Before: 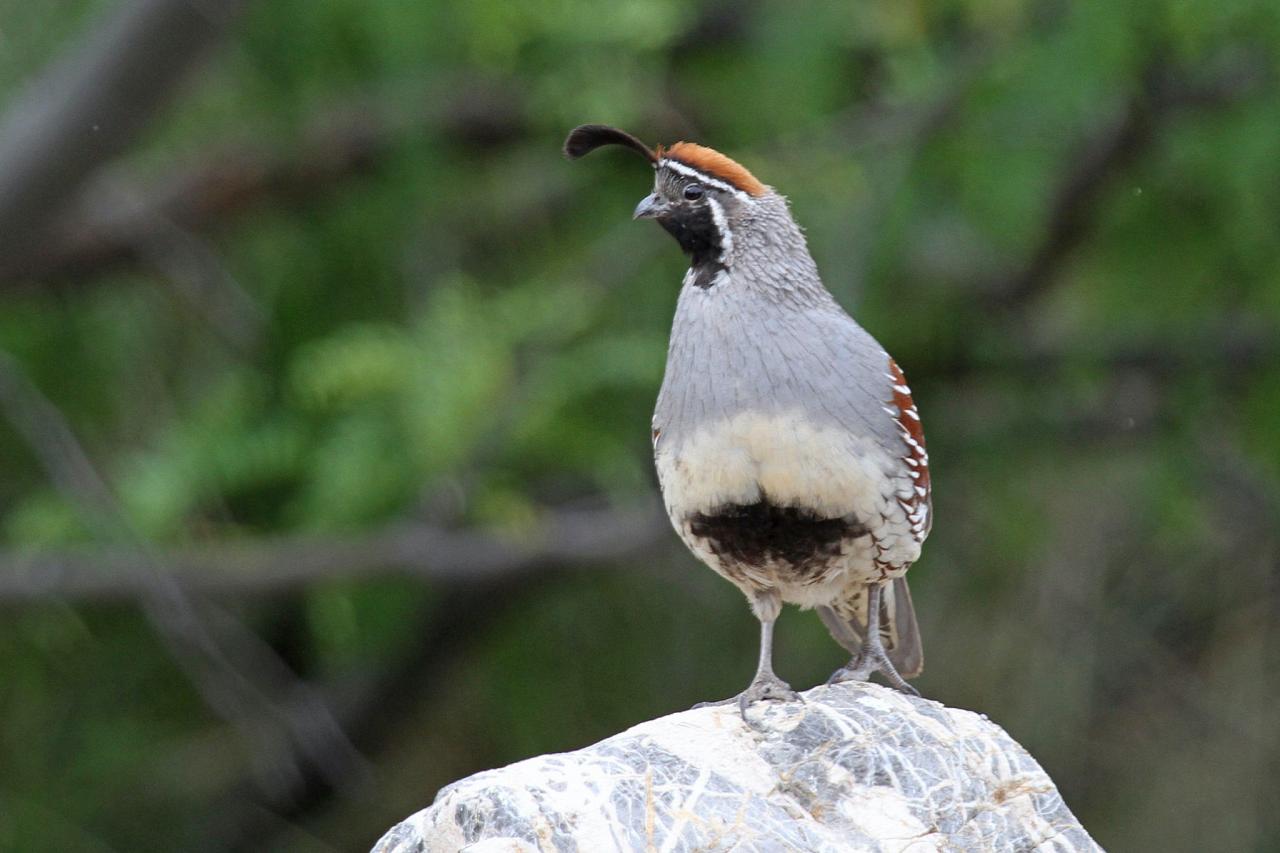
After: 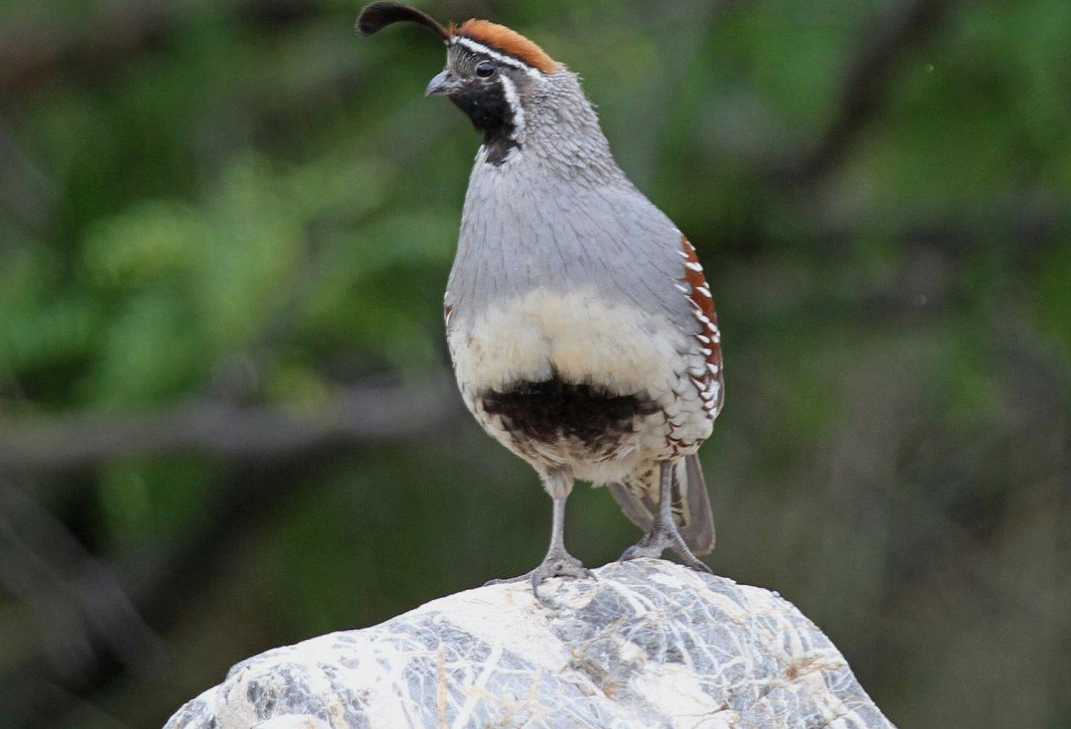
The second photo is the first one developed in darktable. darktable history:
crop: left 16.314%, top 14.48%
exposure: exposure -0.208 EV, compensate highlight preservation false
